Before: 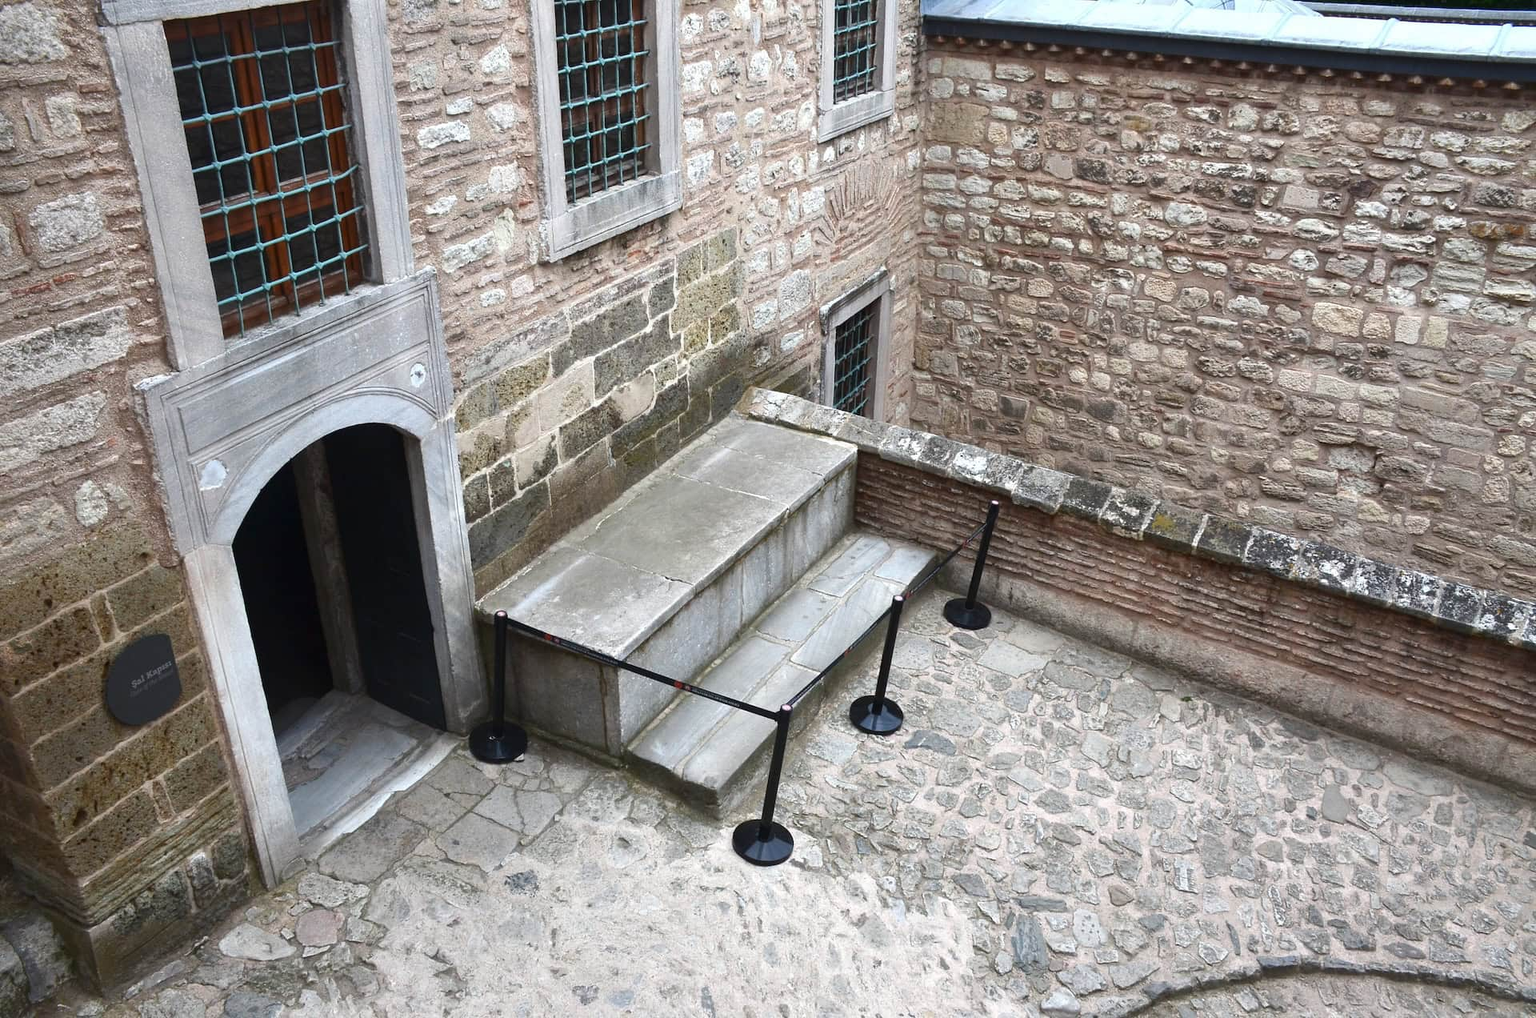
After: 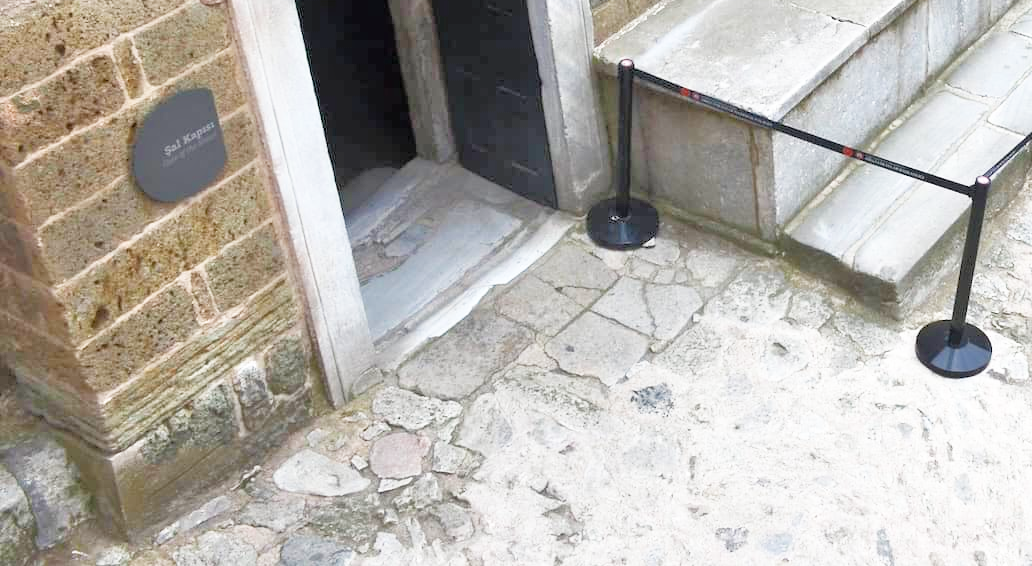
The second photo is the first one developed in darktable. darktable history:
exposure: black level correction 0, exposure 1 EV, compensate highlight preservation false
tone equalizer: -8 EV 1.97 EV, -7 EV 1.98 EV, -6 EV 1.99 EV, -5 EV 1.99 EV, -4 EV 1.99 EV, -3 EV 1.49 EV, -2 EV 0.988 EV, -1 EV 0.502 EV
crop and rotate: top 55.349%, right 46.231%, bottom 0.147%
filmic rgb: black relative exposure -5 EV, white relative exposure 3.5 EV, hardness 3.18, contrast 1.185, highlights saturation mix -31.2%
